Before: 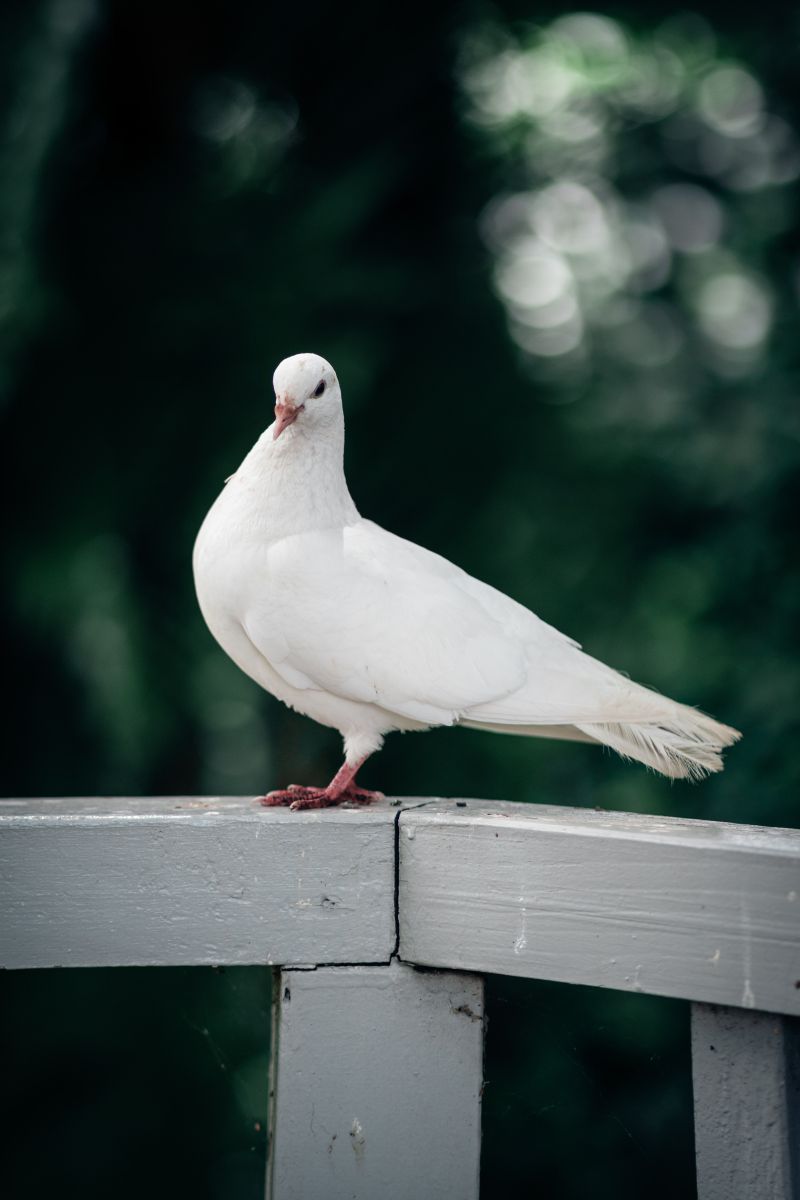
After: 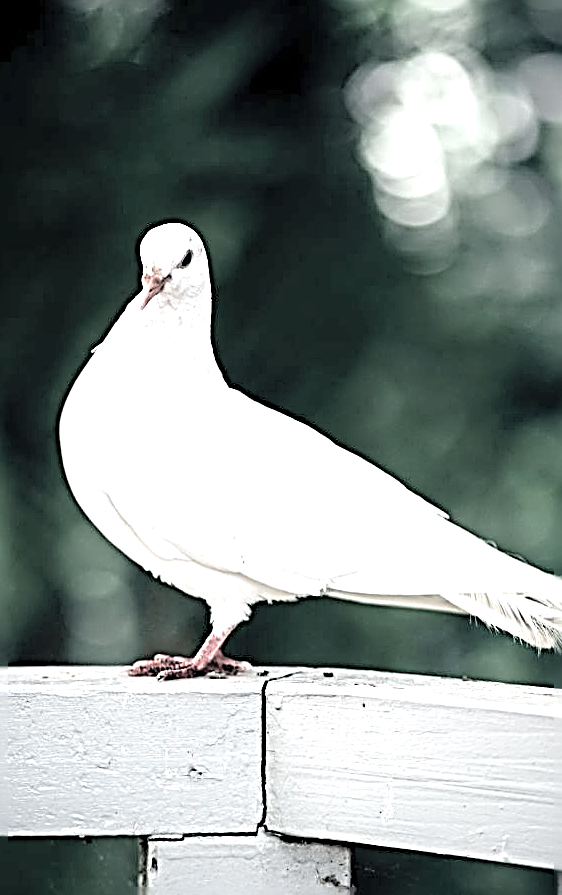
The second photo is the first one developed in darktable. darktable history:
base curve: preserve colors none
crop and rotate: left 16.78%, top 10.853%, right 12.901%, bottom 14.511%
exposure: black level correction 0.001, exposure 1.321 EV, compensate highlight preservation false
contrast brightness saturation: brightness 0.186, saturation -0.483
sharpen: radius 3.165, amount 1.717
